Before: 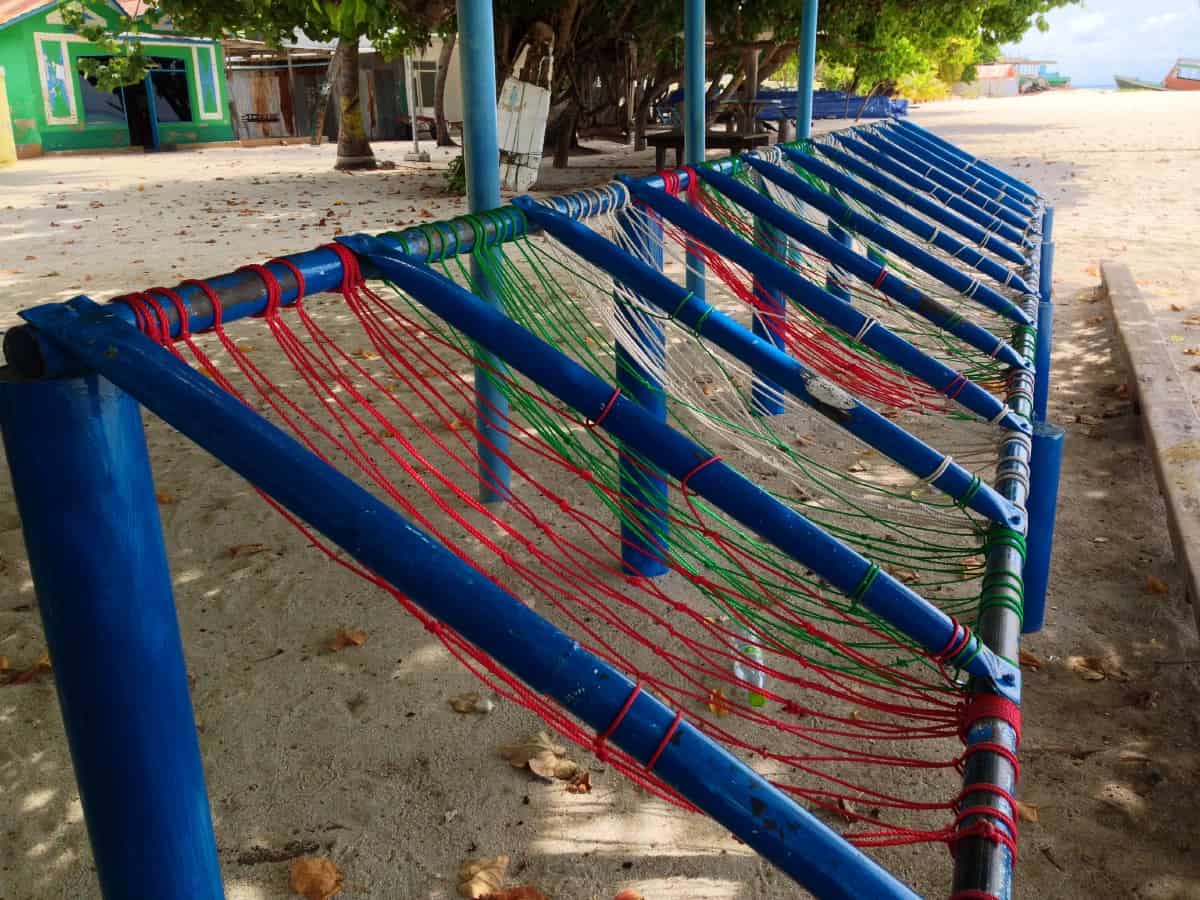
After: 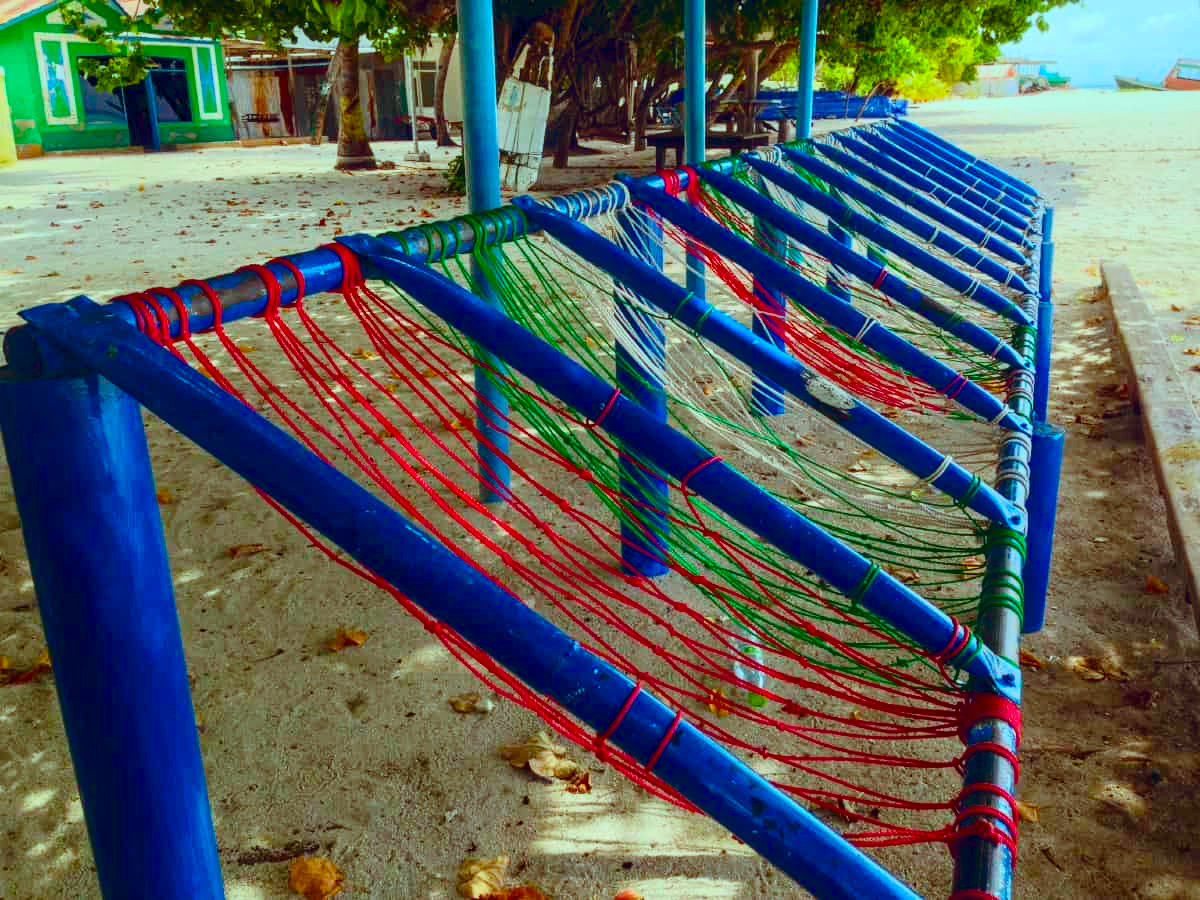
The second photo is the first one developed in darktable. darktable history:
exposure: exposure 0.576 EV, compensate highlight preservation false
tone curve: curves: ch0 [(0.016, 0.011) (0.21, 0.113) (0.515, 0.476) (0.78, 0.795) (1, 0.981)], color space Lab, independent channels, preserve colors none
local contrast: on, module defaults
color balance rgb: power › chroma 0.671%, power › hue 60°, highlights gain › chroma 4.011%, highlights gain › hue 199.92°, global offset › chroma 0.129%, global offset › hue 253.4°, linear chroma grading › shadows 31.612%, linear chroma grading › global chroma -1.401%, linear chroma grading › mid-tones 4.295%, perceptual saturation grading › global saturation 25.878%, global vibrance 23.375%, contrast -25.285%
tone equalizer: edges refinement/feathering 500, mask exposure compensation -1.57 EV, preserve details no
